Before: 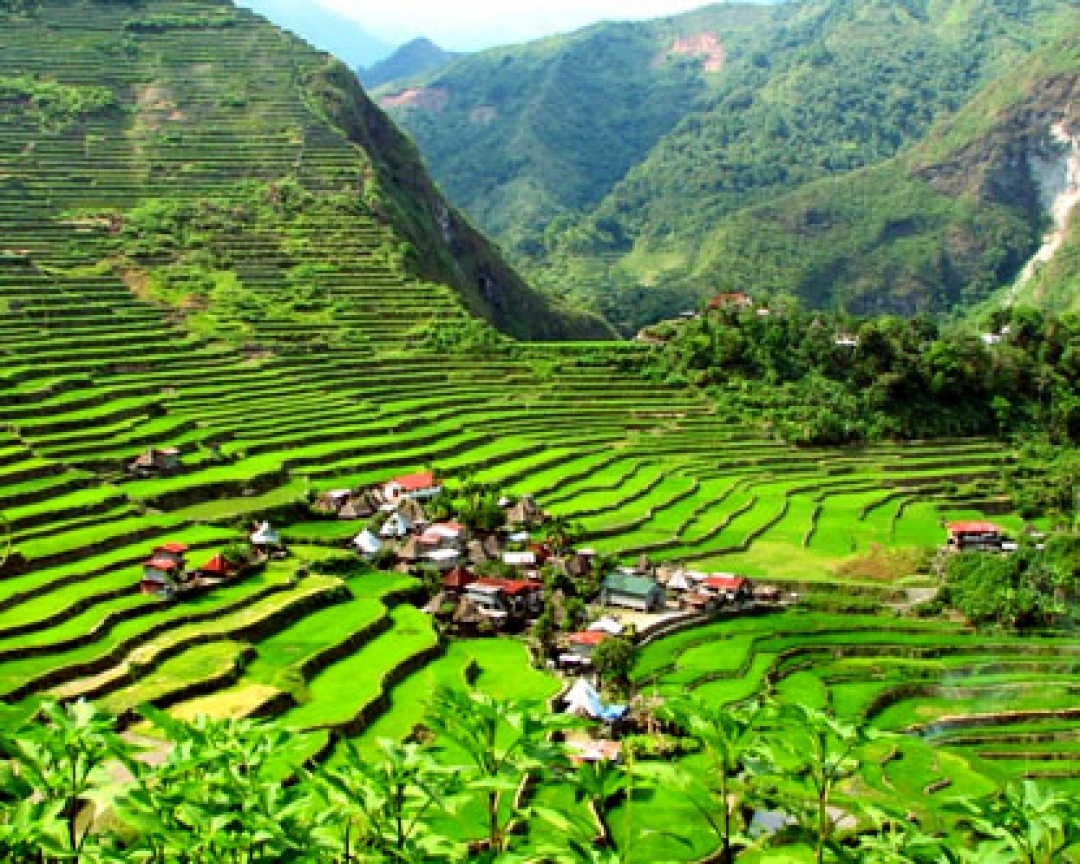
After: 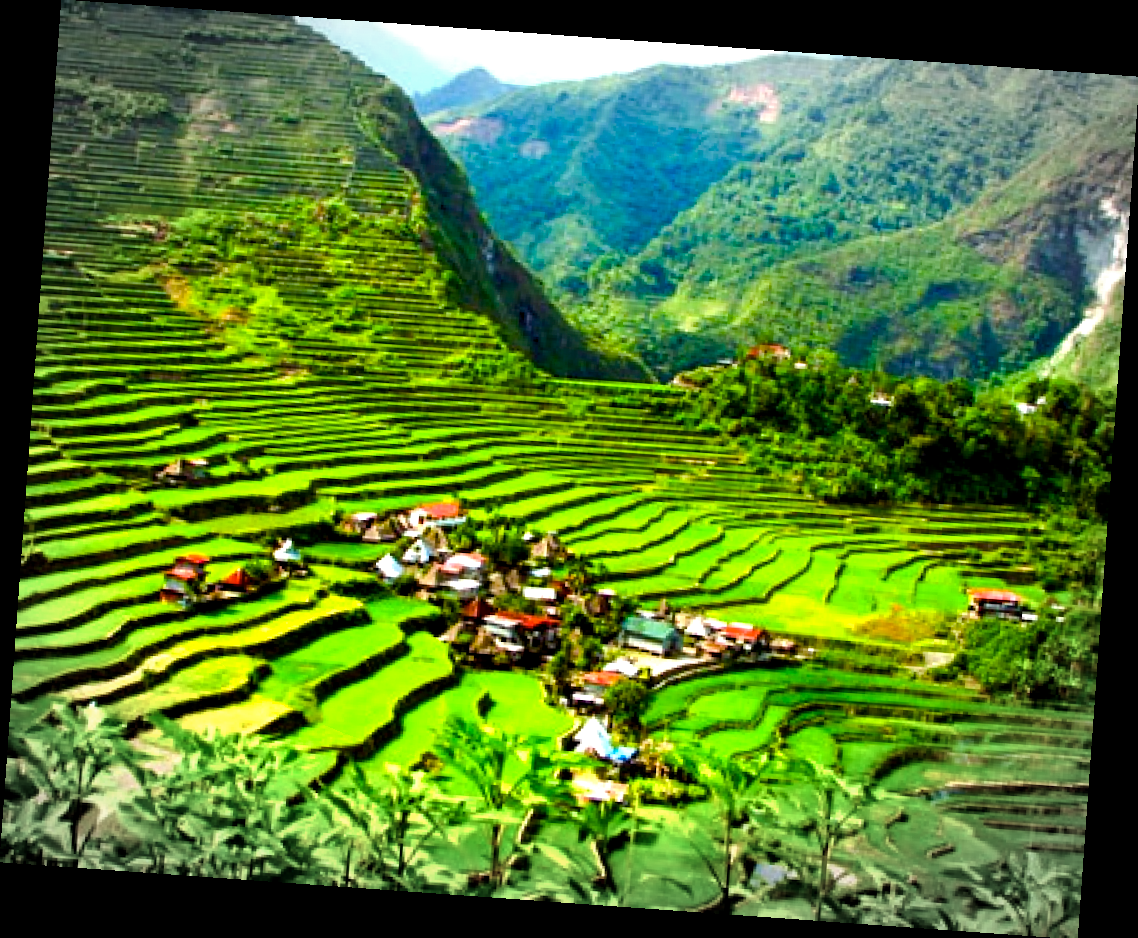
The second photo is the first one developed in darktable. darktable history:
vignetting: fall-off start 79.43%, saturation -0.649, width/height ratio 1.327, unbound false
rotate and perspective: rotation 4.1°, automatic cropping off
color balance rgb: global offset › luminance -0.37%, perceptual saturation grading › highlights -17.77%, perceptual saturation grading › mid-tones 33.1%, perceptual saturation grading › shadows 50.52%, perceptual brilliance grading › highlights 20%, perceptual brilliance grading › mid-tones 20%, perceptual brilliance grading › shadows -20%, global vibrance 50%
